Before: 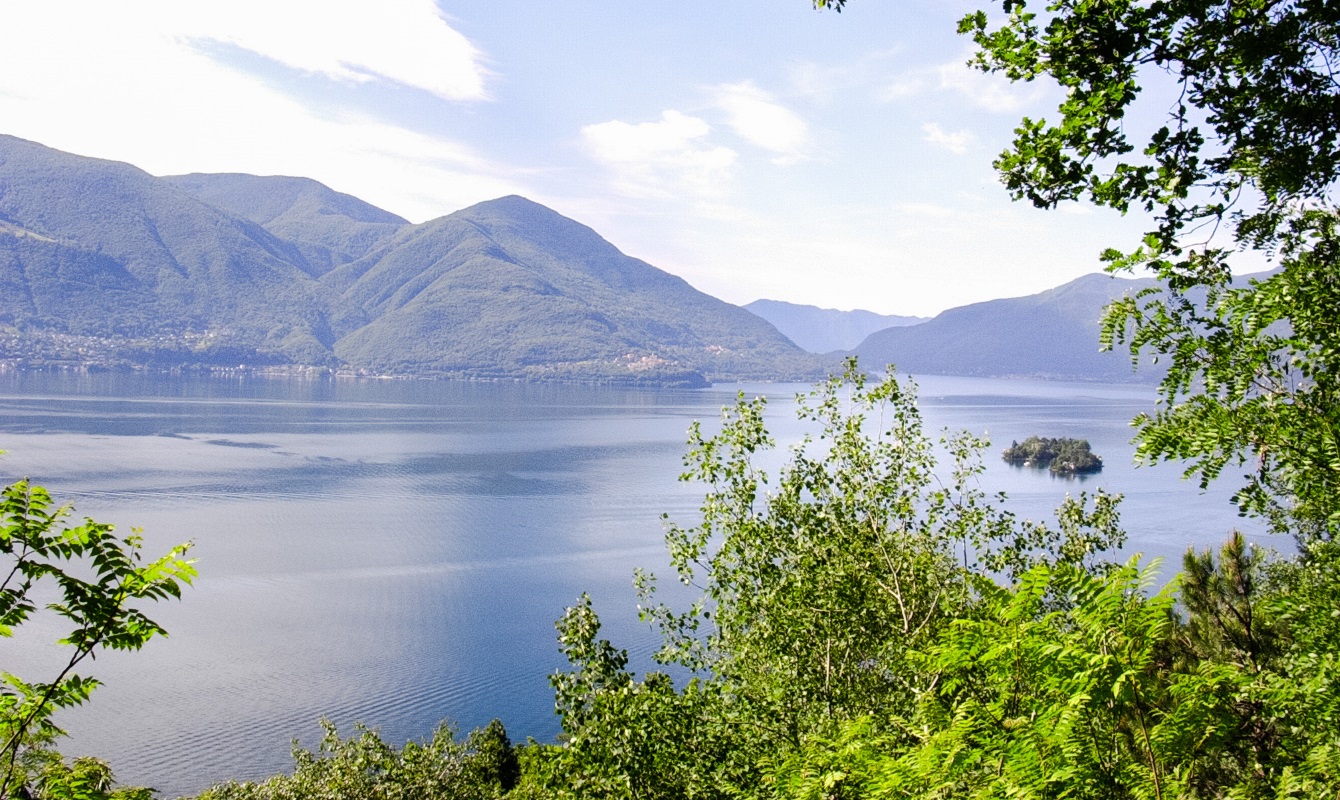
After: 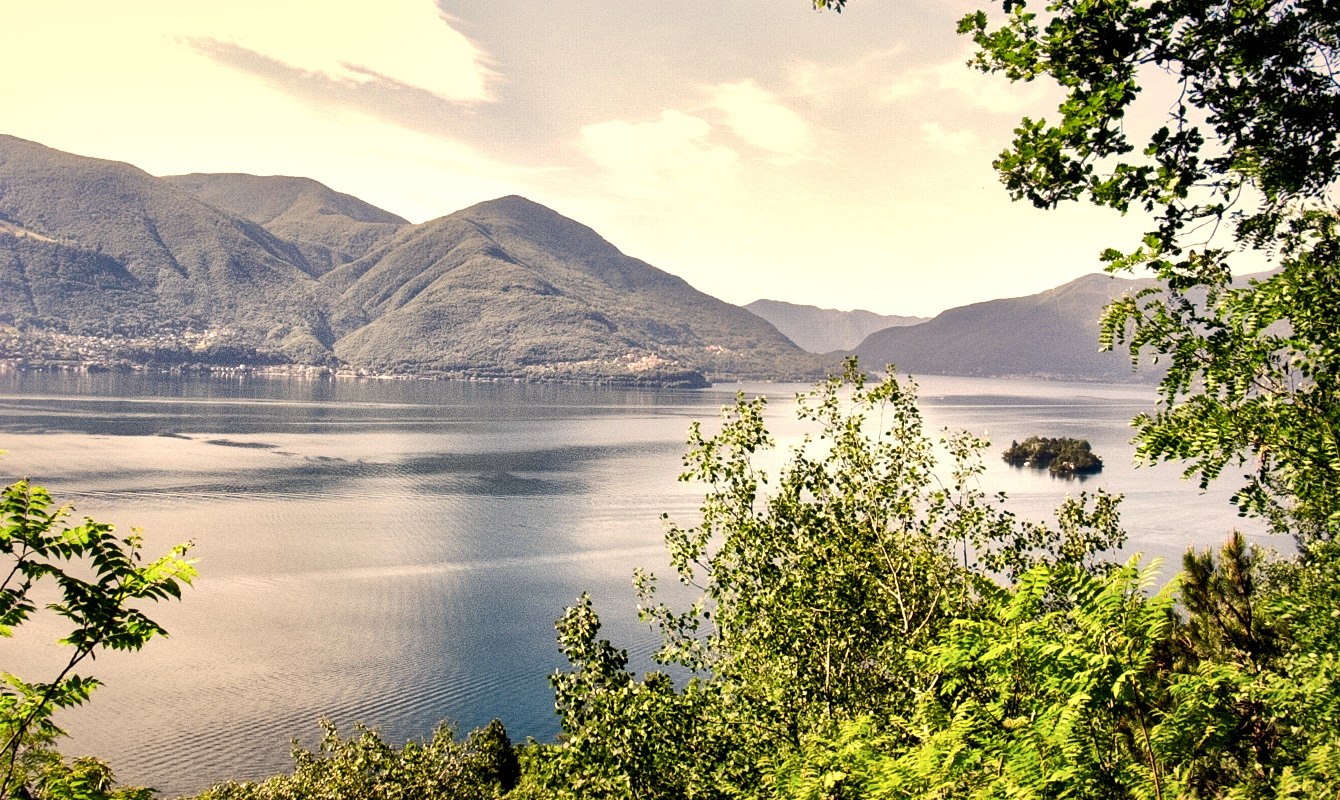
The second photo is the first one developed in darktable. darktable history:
white balance: red 1.138, green 0.996, blue 0.812
local contrast: mode bilateral grid, contrast 44, coarseness 69, detail 214%, midtone range 0.2
